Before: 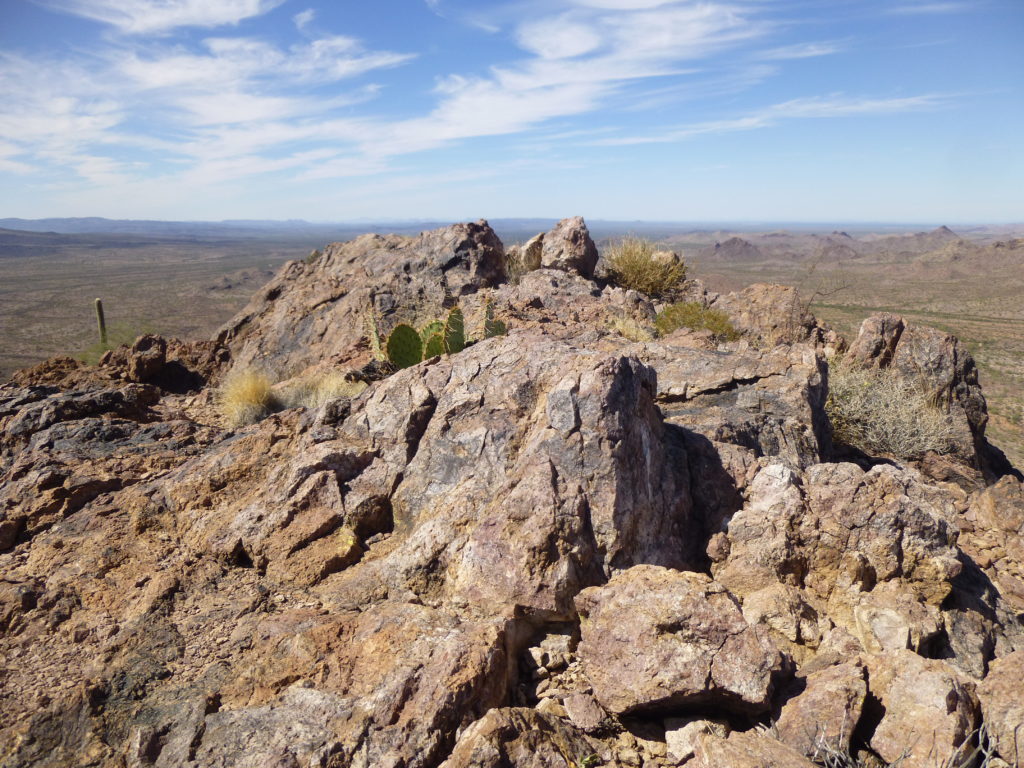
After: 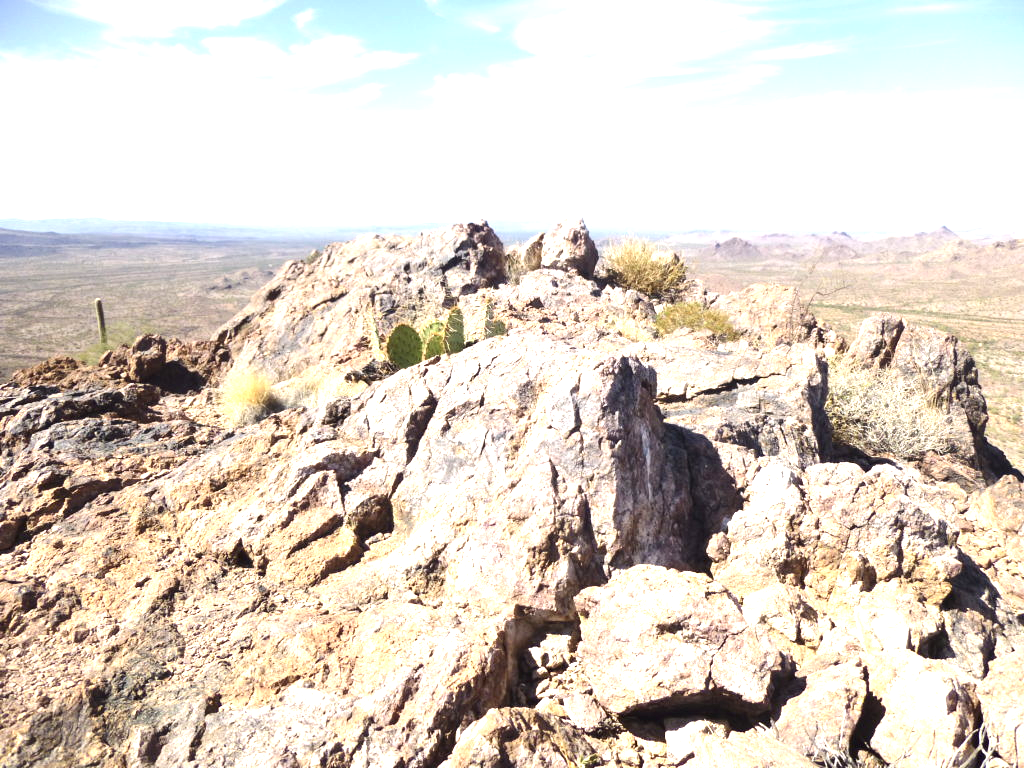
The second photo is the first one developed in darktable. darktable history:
contrast brightness saturation: contrast 0.11, saturation -0.17
rotate and perspective: automatic cropping off
exposure: black level correction 0, exposure 1.625 EV, compensate exposure bias true, compensate highlight preservation false
